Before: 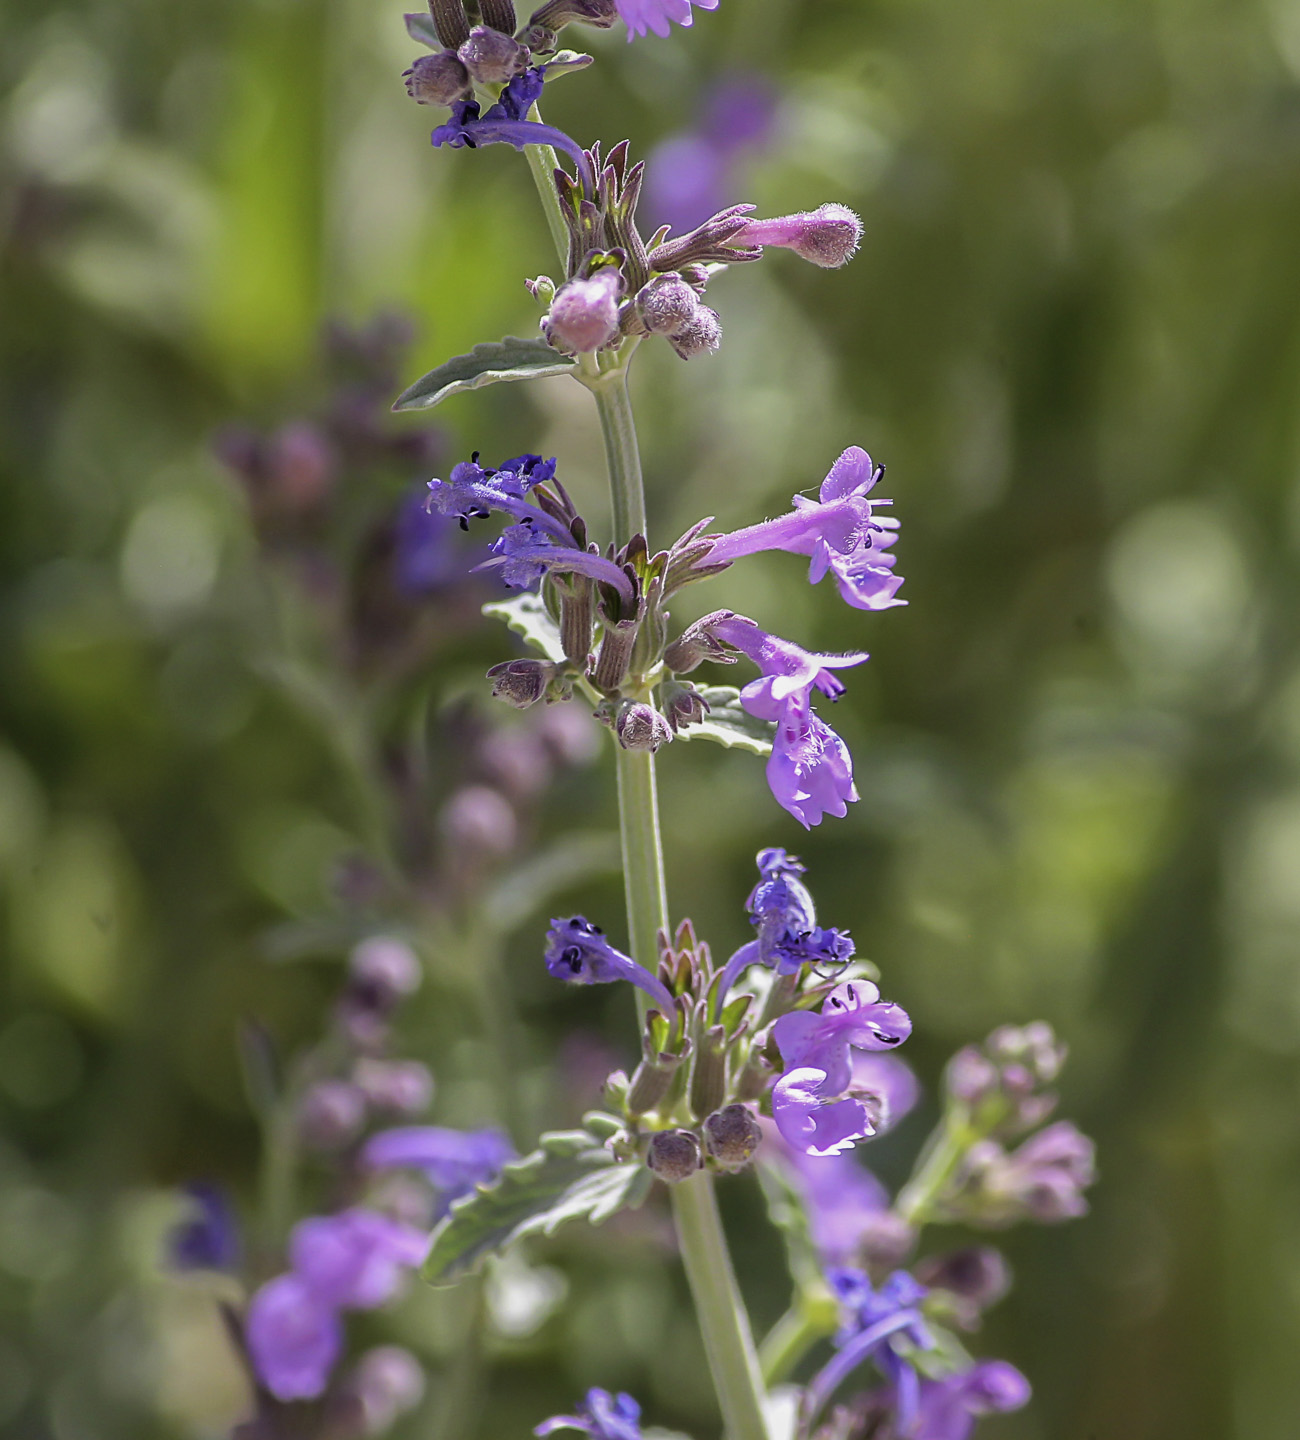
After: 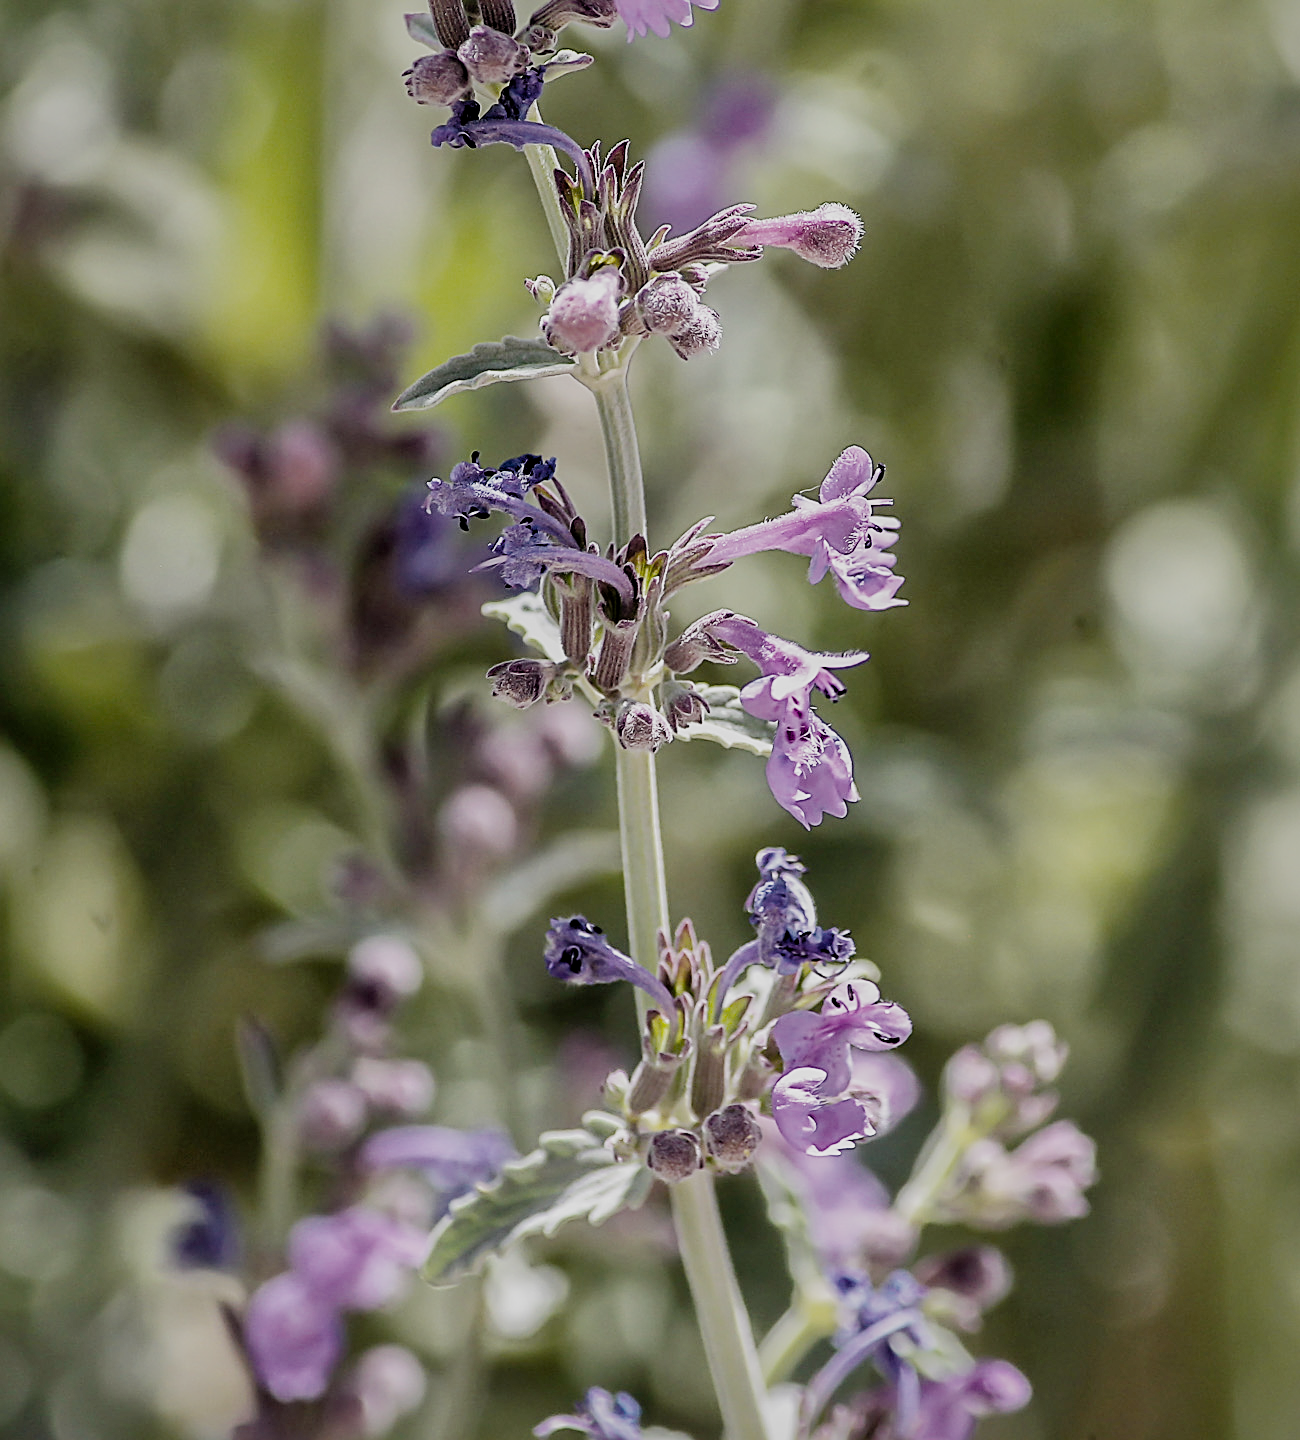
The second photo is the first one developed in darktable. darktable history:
sharpen: on, module defaults
local contrast: mode bilateral grid, contrast 21, coarseness 50, detail 119%, midtone range 0.2
filmic rgb: black relative exposure -5.03 EV, white relative exposure 3.95 EV, threshold 2.96 EV, hardness 2.91, contrast 1.389, highlights saturation mix -30.88%, preserve chrominance no, color science v5 (2021), enable highlight reconstruction true
shadows and highlights: shadows 39.78, highlights -59.76
